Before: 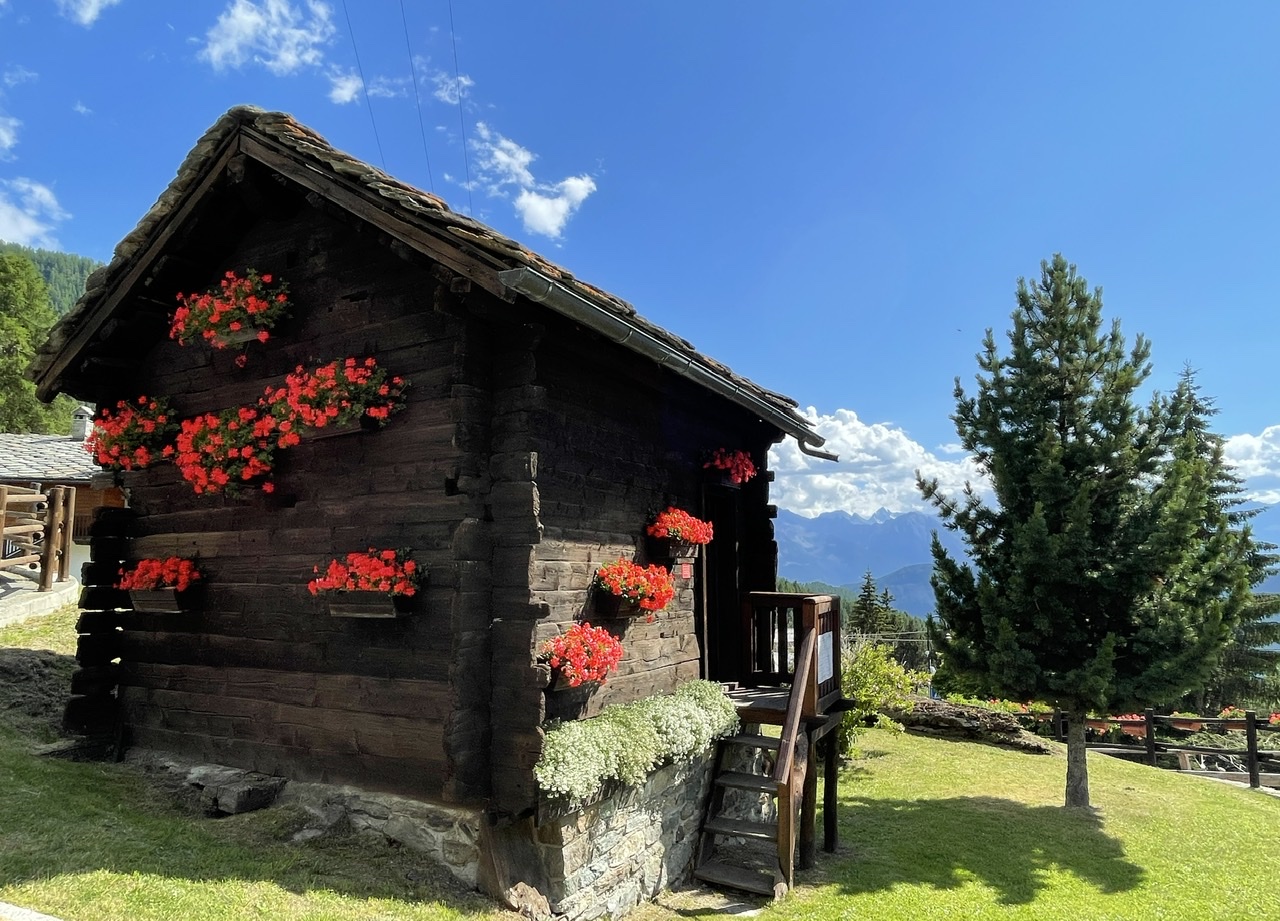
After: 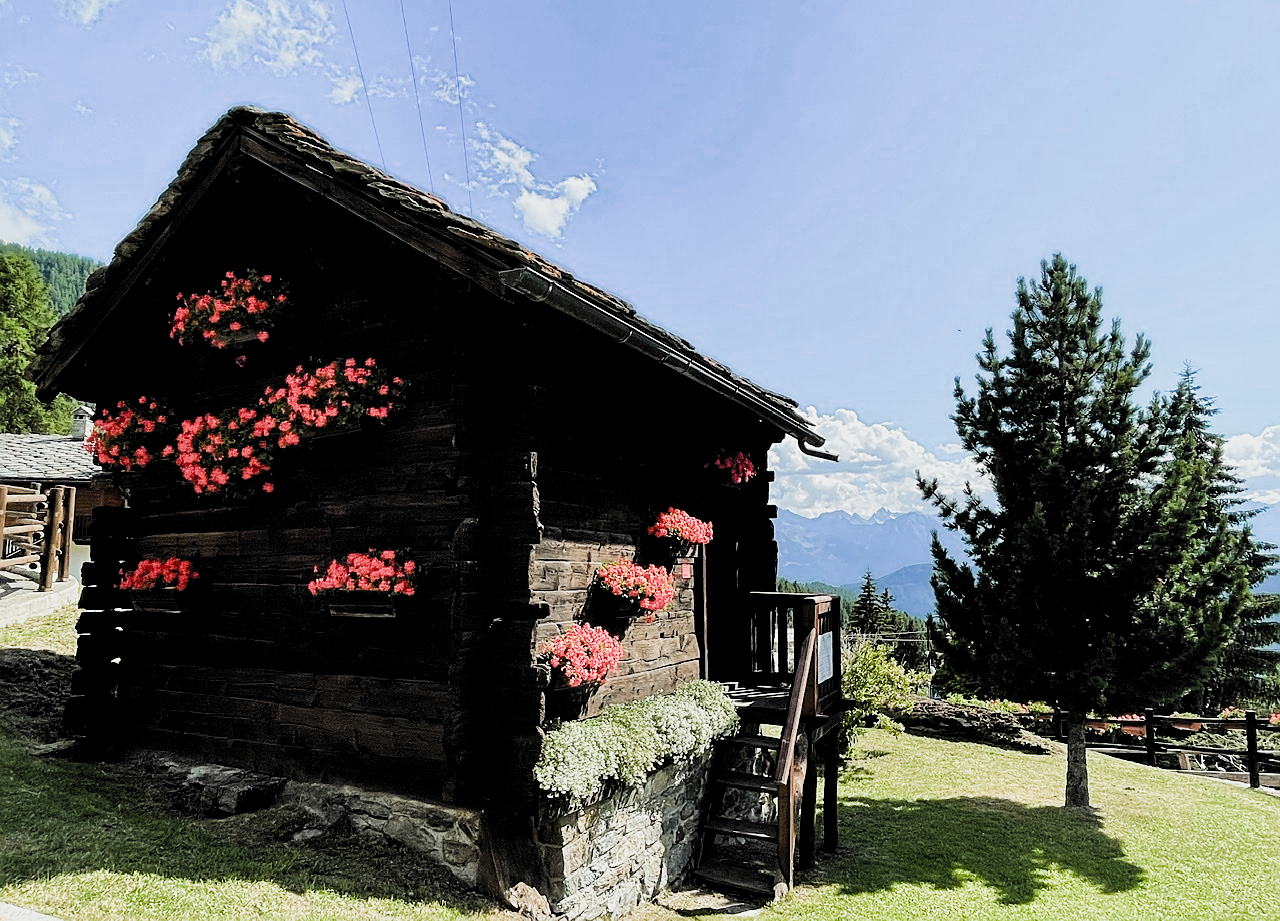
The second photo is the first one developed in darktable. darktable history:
sharpen: on, module defaults
filmic rgb: black relative exposure -4.07 EV, white relative exposure 3 EV, hardness 2.98, contrast 1.493, color science v5 (2021), contrast in shadows safe, contrast in highlights safe
